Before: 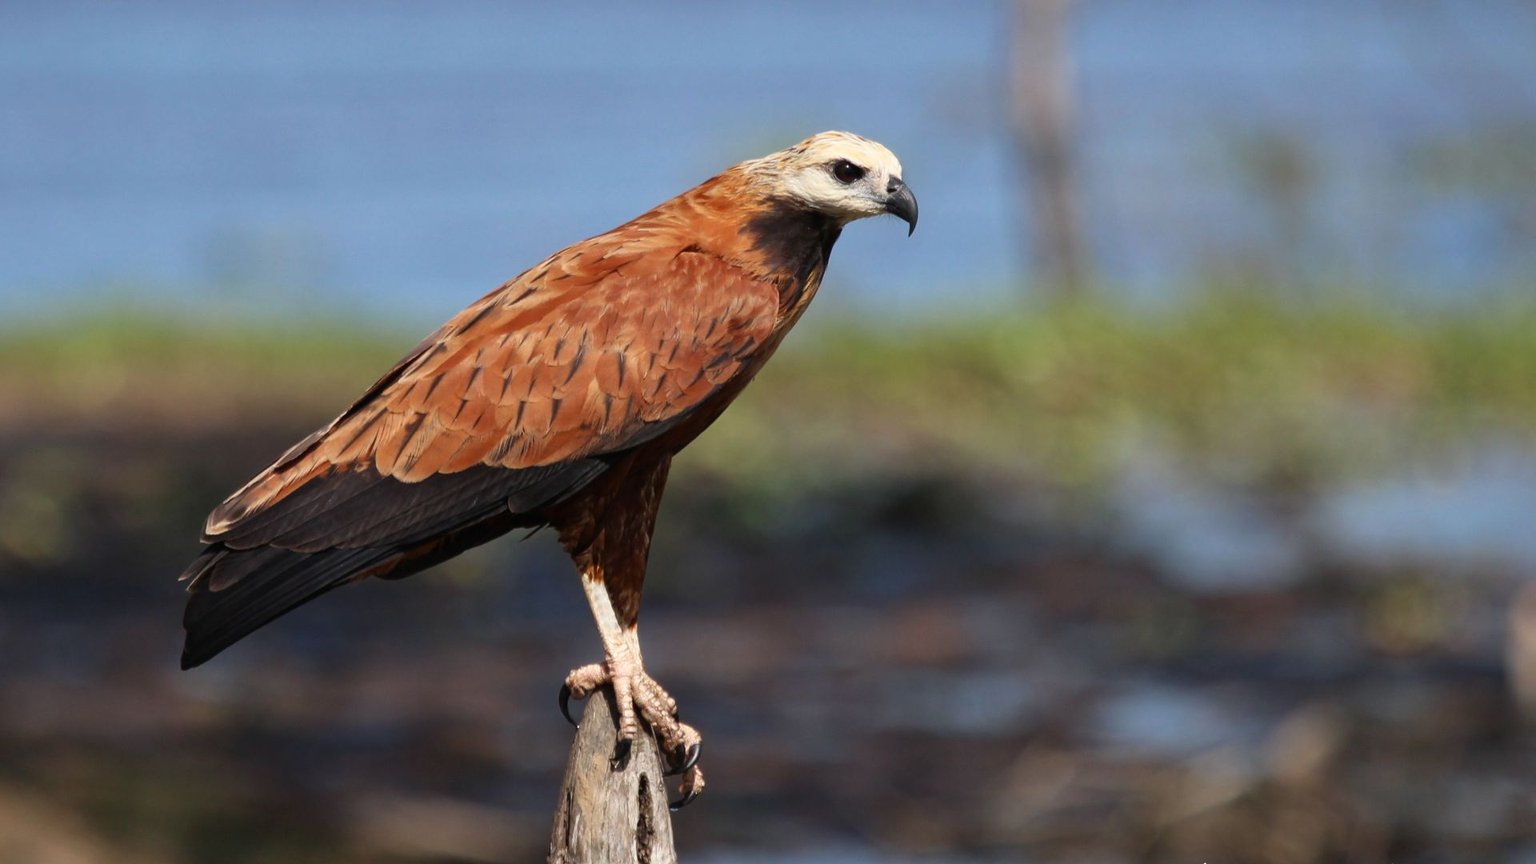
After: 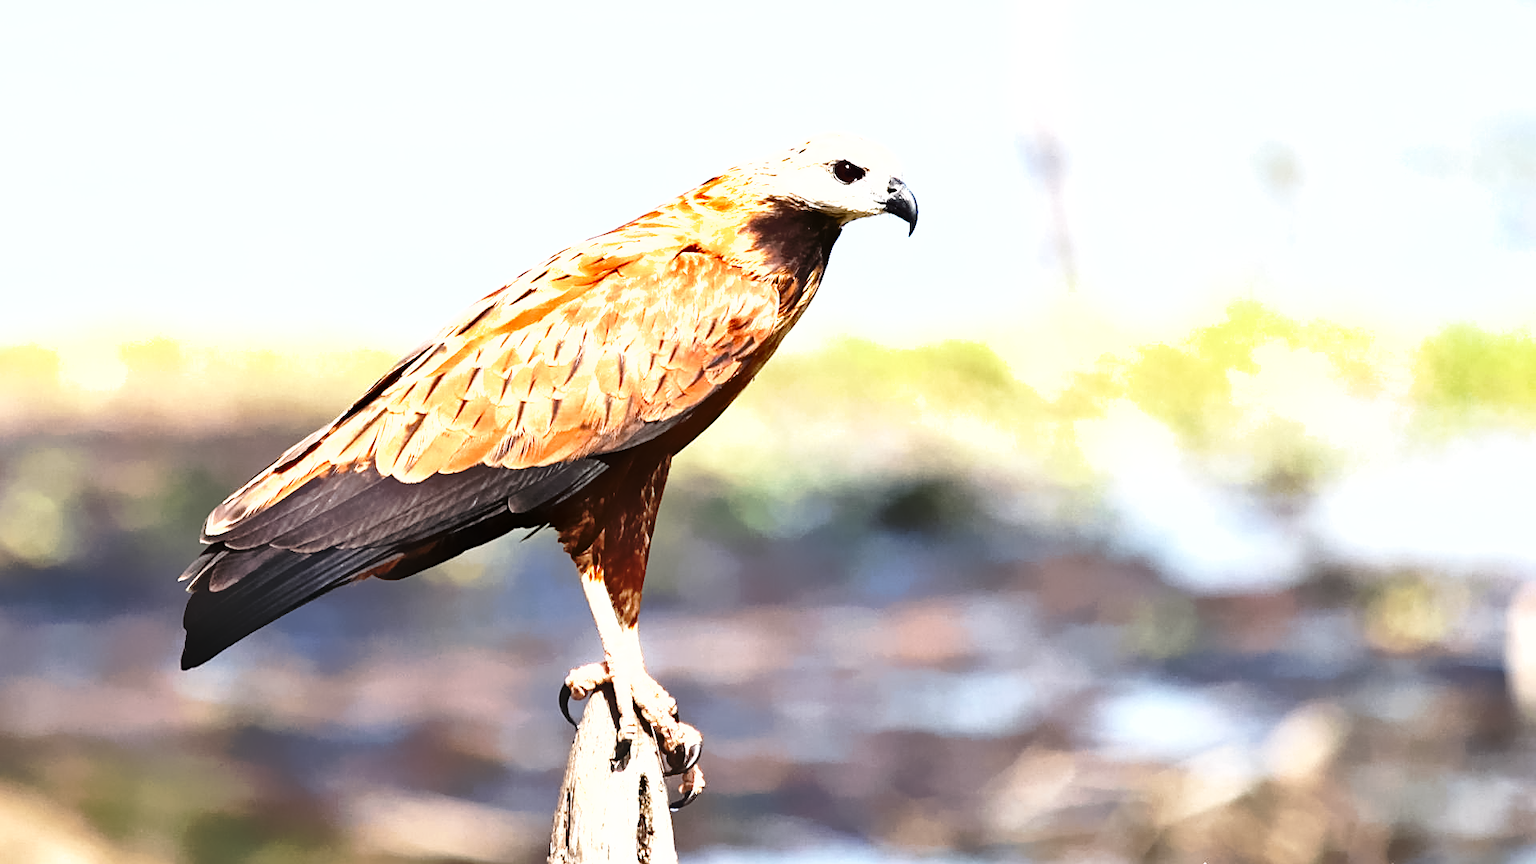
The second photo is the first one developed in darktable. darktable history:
sharpen: on, module defaults
surface blur: on, module defaults
exposure: black level correction 0.001, exposure 1.84 EV, compensate highlight preservation false
shadows and highlights: low approximation 0.01, soften with gaussian | blend: blend mode overlay, opacity 54%; mask: uniform (no mask)
base curve: curves: ch0 [(0, 0) (0.028, 0.03) (0.121, 0.232) (0.46, 0.748) (0.859, 0.968) (1, 1)], preserve colors none
base curve: curves: ch0 [(0, 0) (0.028, 0.03) (0.121, 0.232) (0.46, 0.748) (0.859, 0.968) (1, 1)], preserve colors none
exposure: black level correction 0, exposure 1.599 EV, compensate highlight preservation false
levels: levels [0.016, 0.492, 0.969]
shadows and highlights: radius 174.26, shadows 60.52, highlights -68.24, low approximation 0.01, soften with gaussian
